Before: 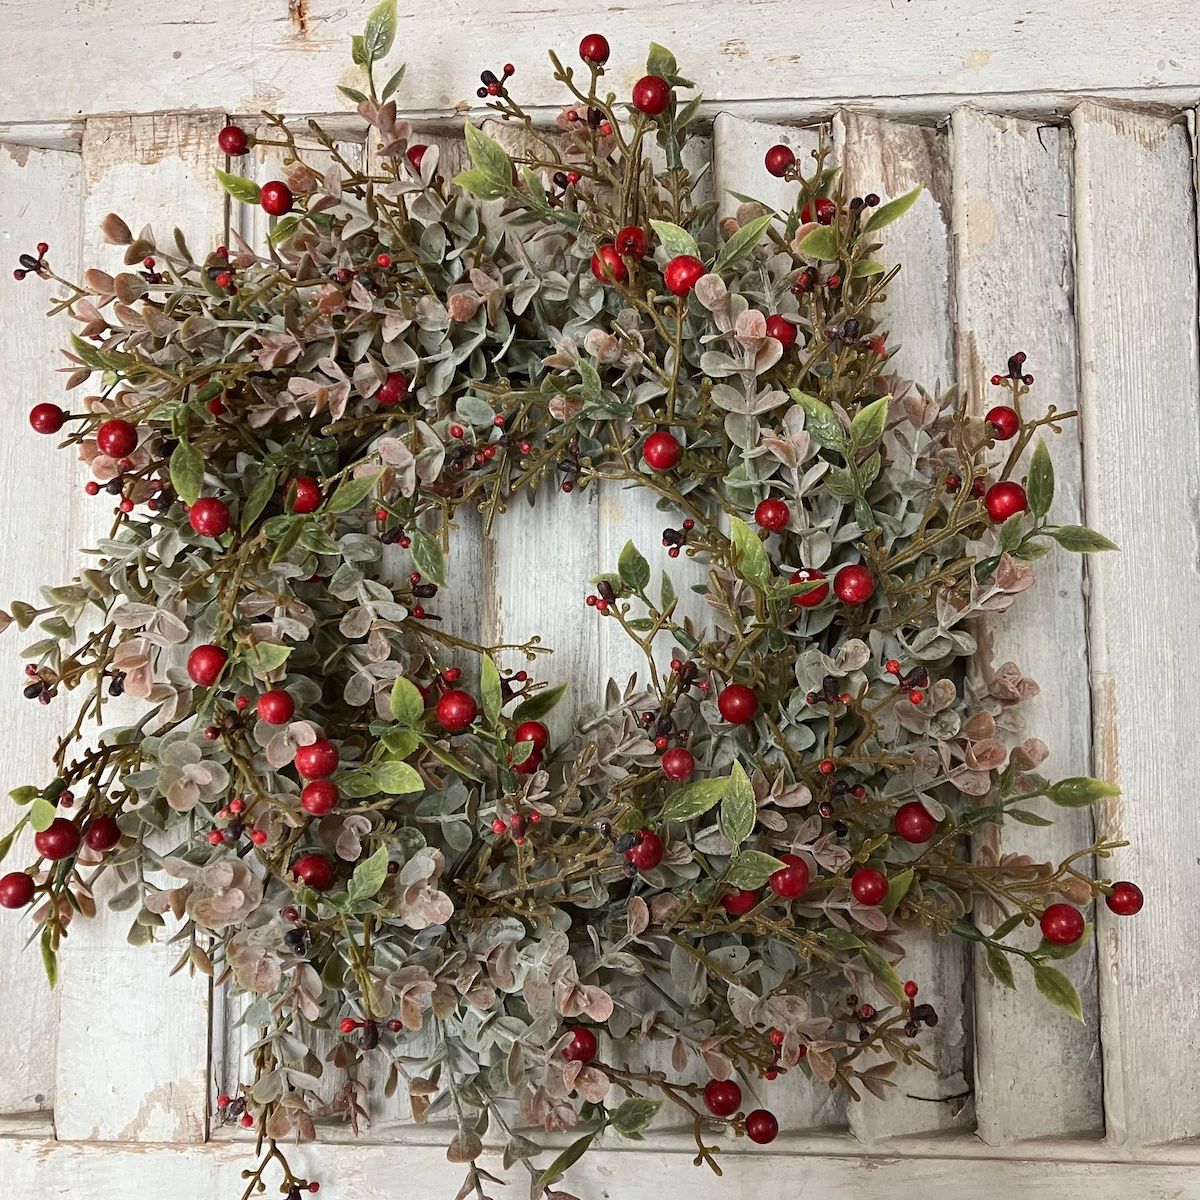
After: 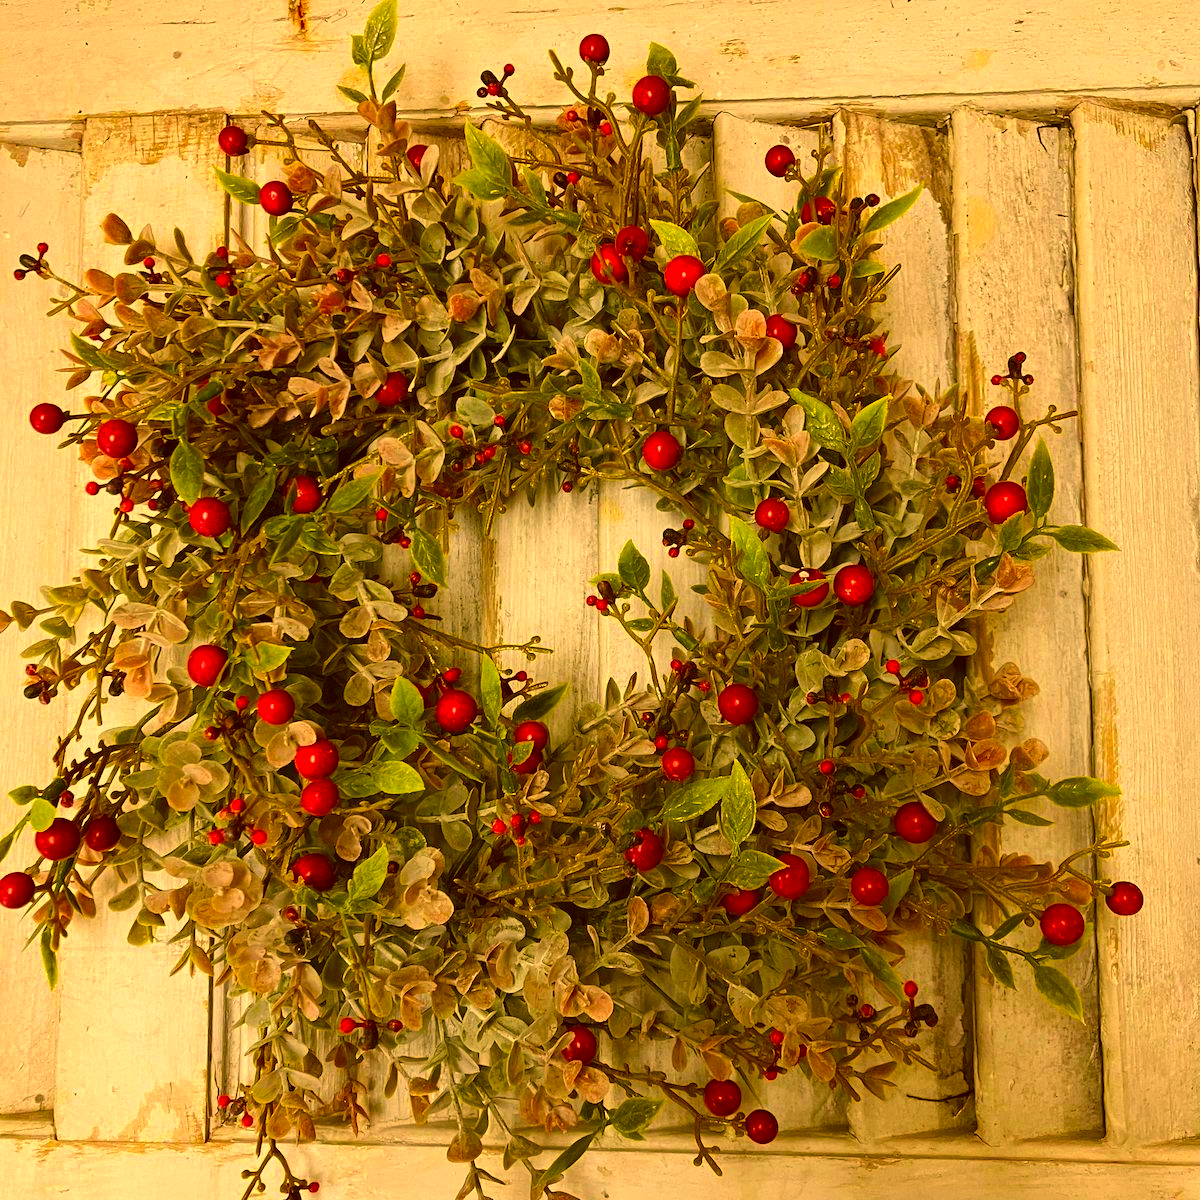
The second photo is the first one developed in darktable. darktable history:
tone equalizer: -7 EV 0.13 EV, smoothing diameter 25%, edges refinement/feathering 10, preserve details guided filter
color correction: highlights a* 10.44, highlights b* 30.04, shadows a* 2.73, shadows b* 17.51, saturation 1.72
